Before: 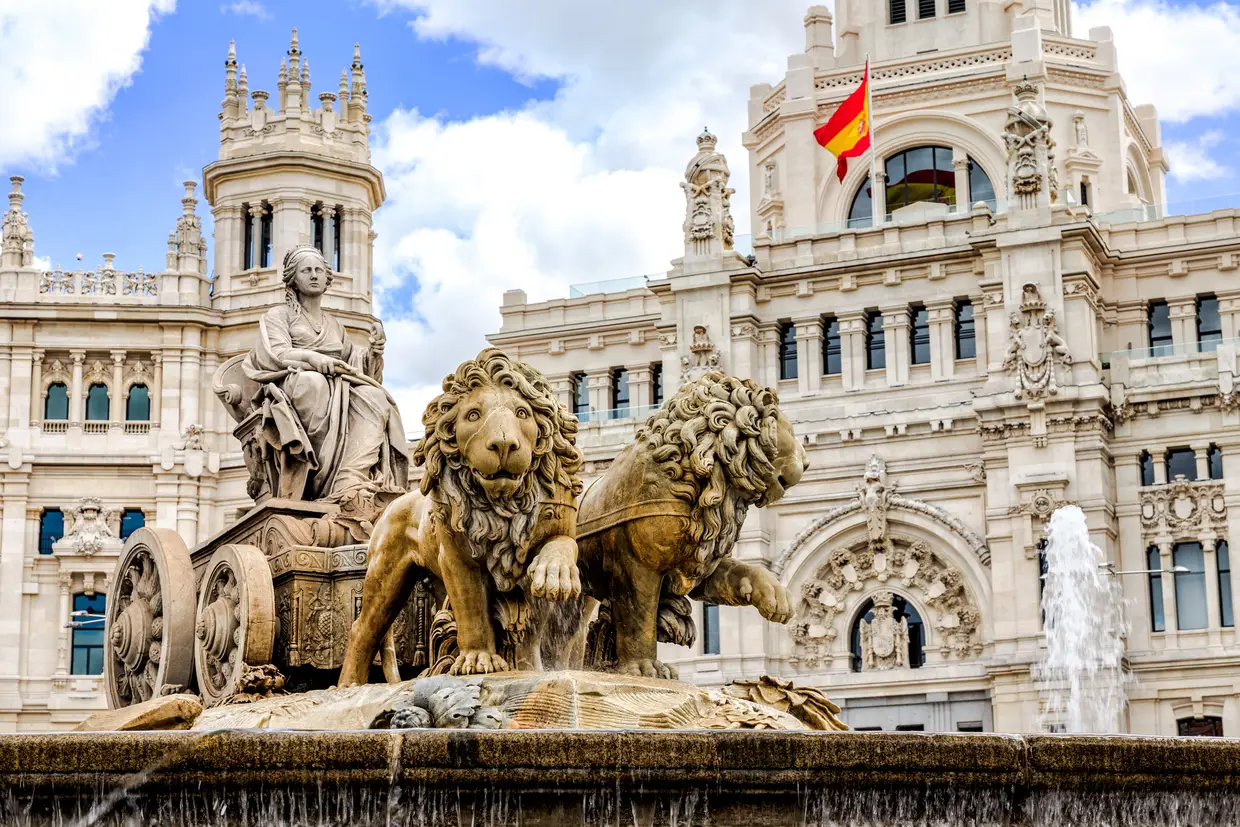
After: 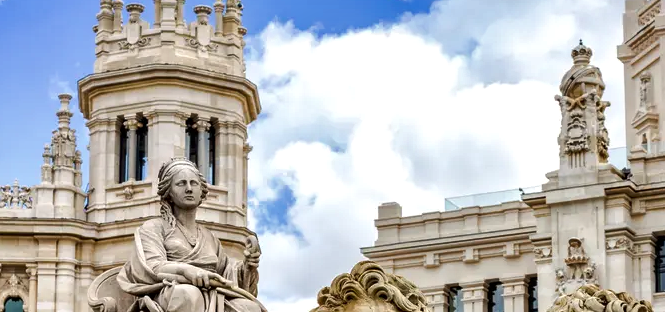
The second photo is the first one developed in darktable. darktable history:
shadows and highlights: soften with gaussian
local contrast: mode bilateral grid, contrast 20, coarseness 50, detail 132%, midtone range 0.2
crop: left 10.121%, top 10.631%, right 36.218%, bottom 51.526%
